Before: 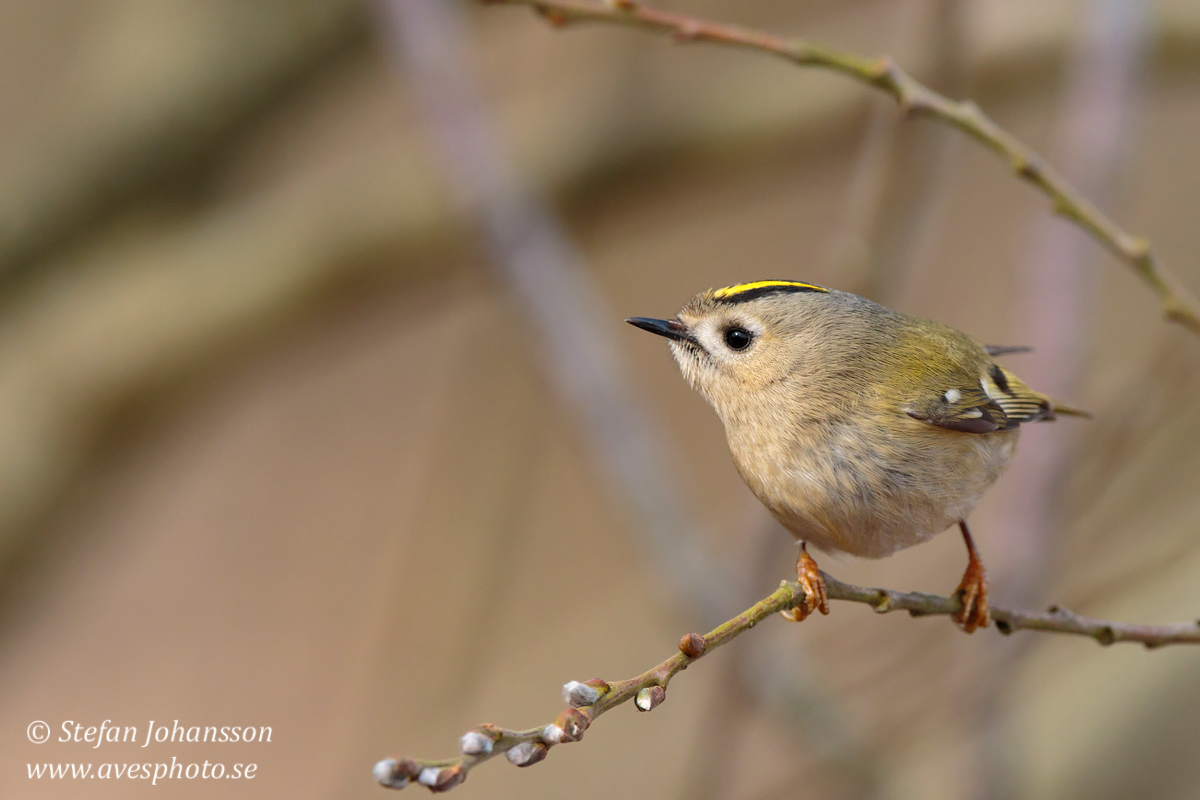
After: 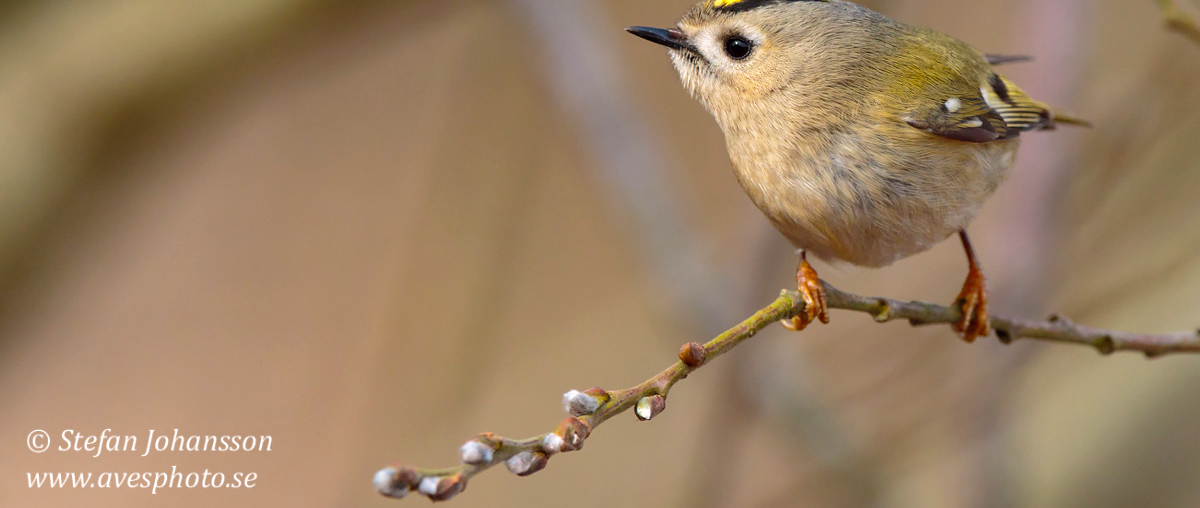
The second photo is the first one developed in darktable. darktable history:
crop and rotate: top 36.435%
color balance: lift [1, 1, 0.999, 1.001], gamma [1, 1.003, 1.005, 0.995], gain [1, 0.992, 0.988, 1.012], contrast 5%, output saturation 110%
